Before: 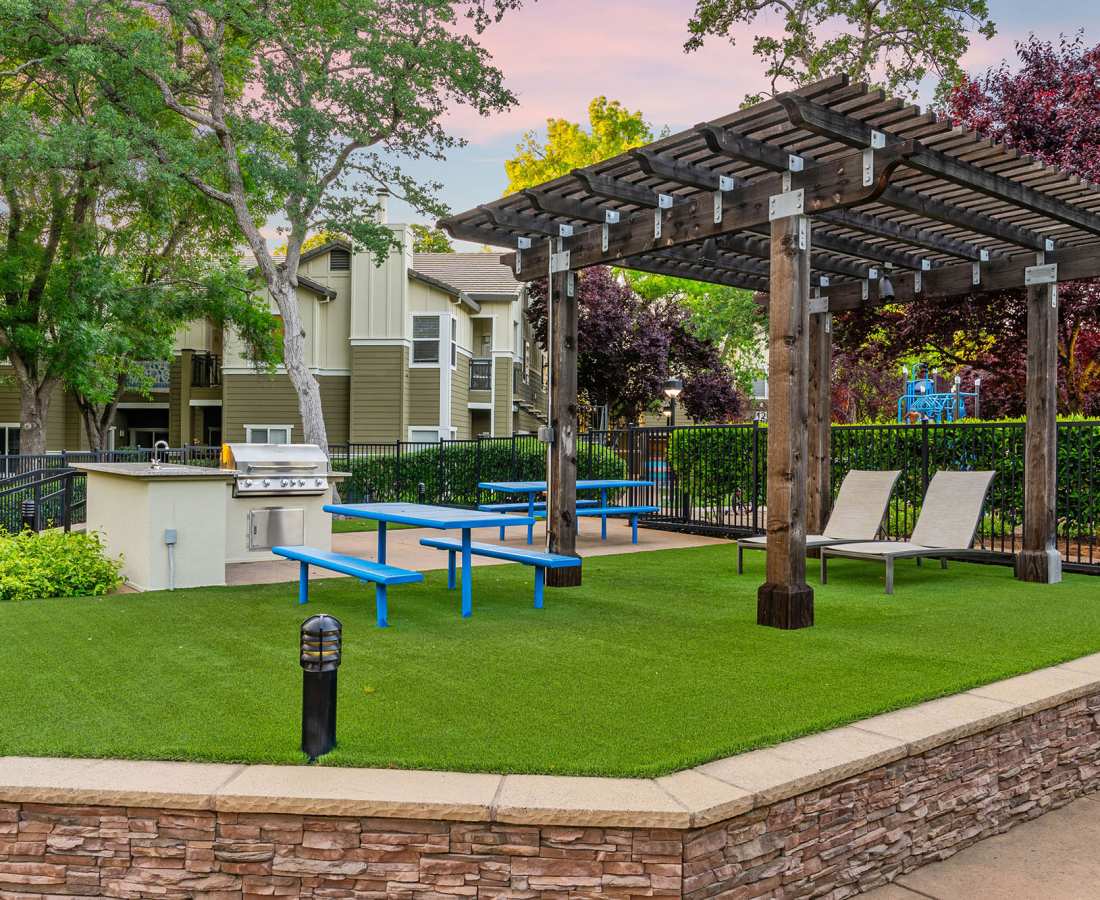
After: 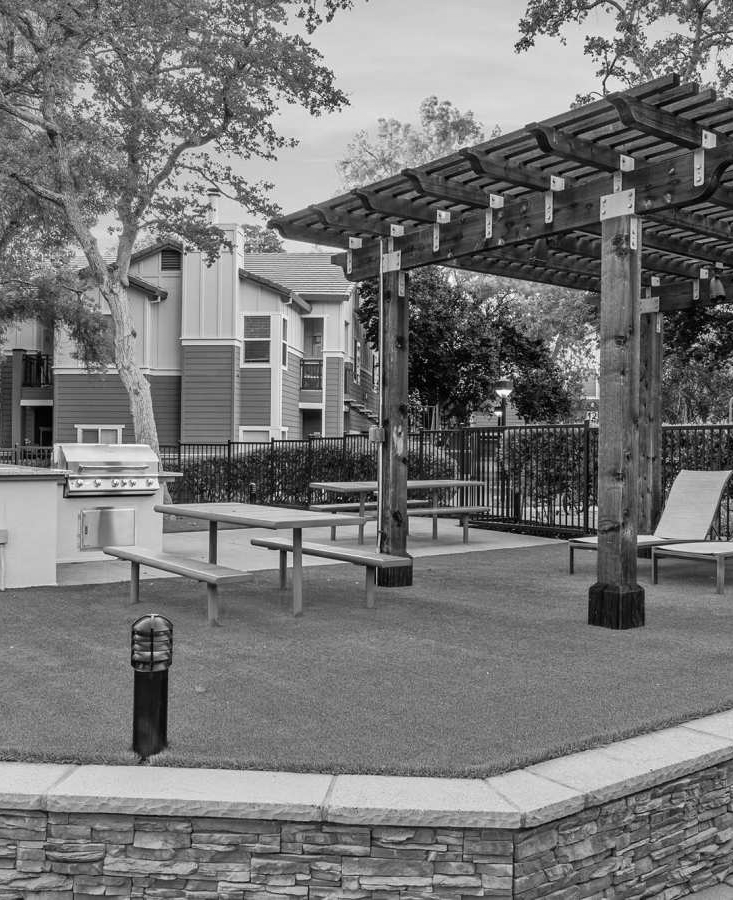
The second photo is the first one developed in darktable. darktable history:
monochrome: a 2.21, b -1.33, size 2.2
crop and rotate: left 15.446%, right 17.836%
